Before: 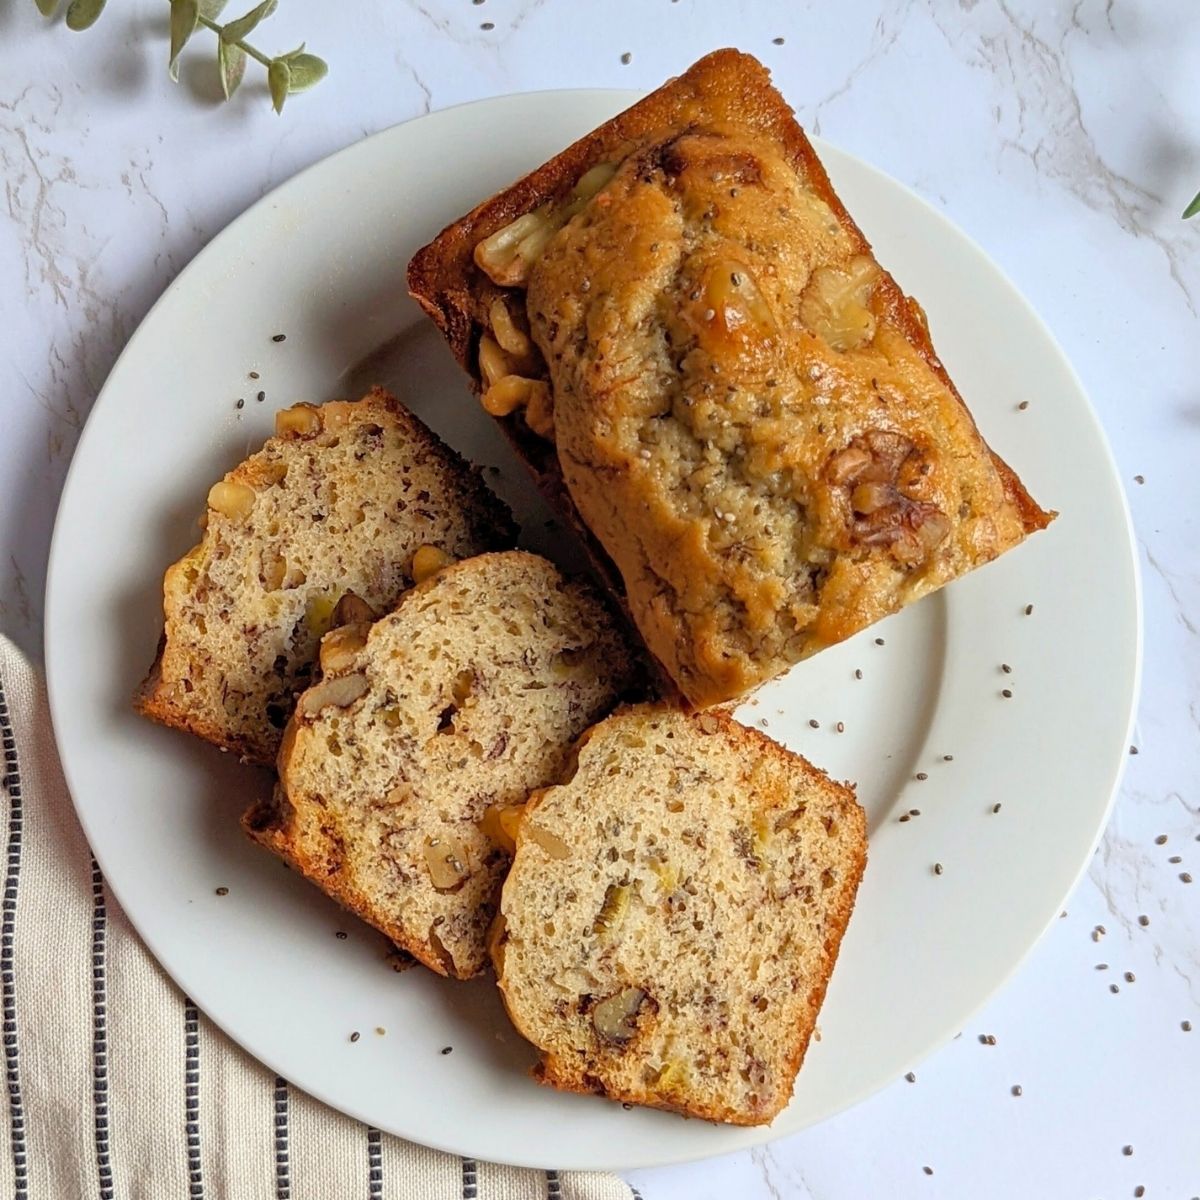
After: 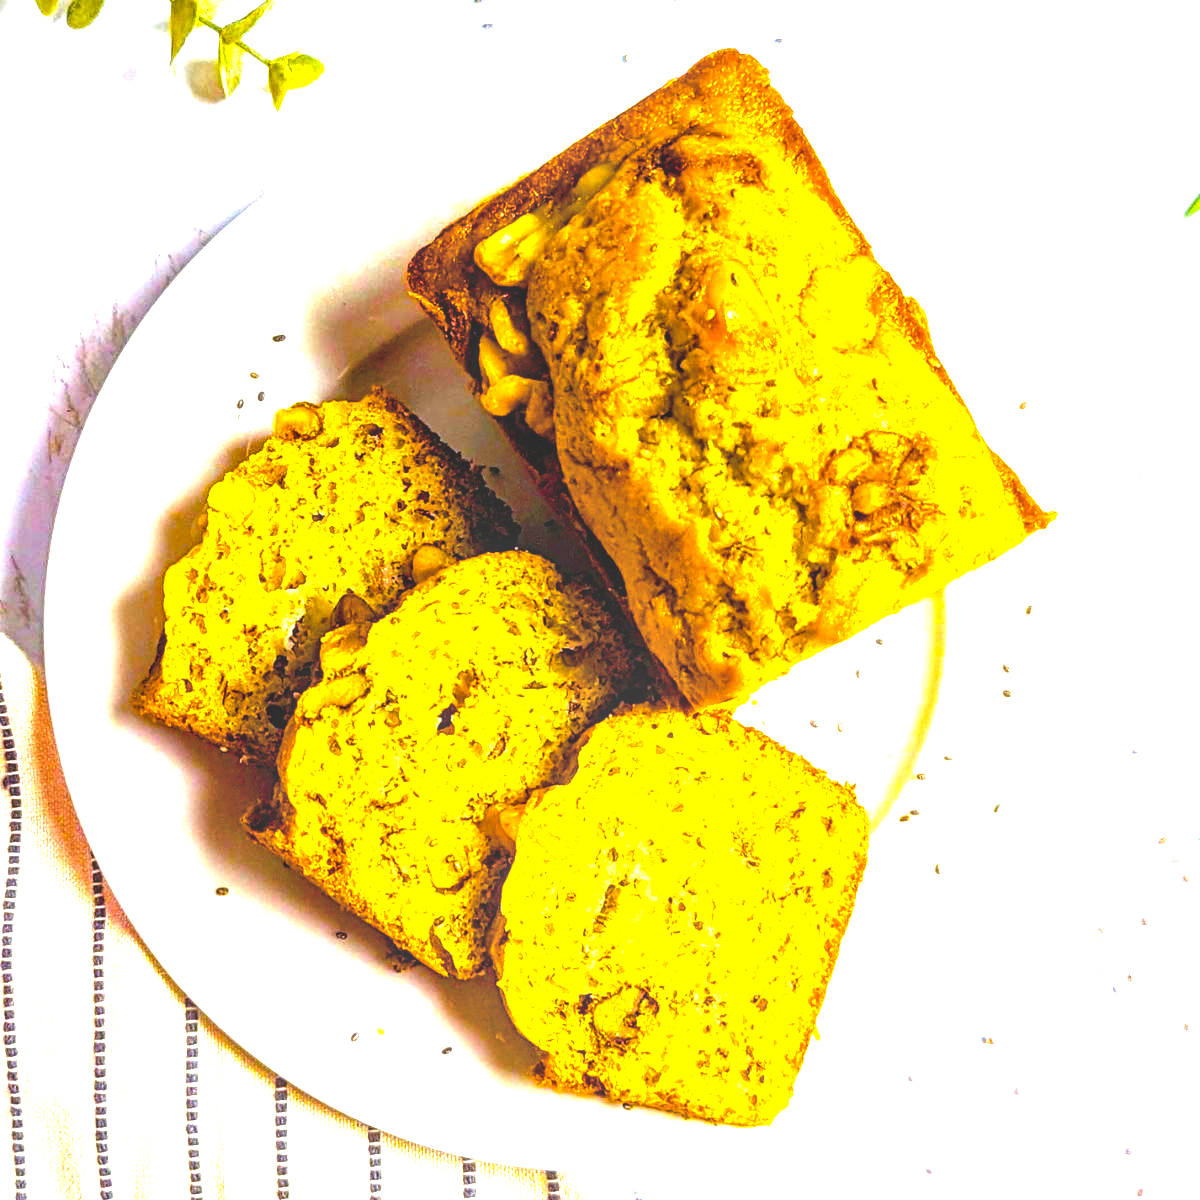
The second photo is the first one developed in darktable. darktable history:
color balance rgb: linear chroma grading › global chroma 20%, perceptual saturation grading › global saturation 65%, perceptual saturation grading › highlights 60%, perceptual saturation grading › mid-tones 50%, perceptual saturation grading › shadows 50%, perceptual brilliance grading › global brilliance 30%, perceptual brilliance grading › highlights 50%, perceptual brilliance grading › mid-tones 50%, perceptual brilliance grading › shadows -22%, global vibrance 20%
local contrast: detail 130%
